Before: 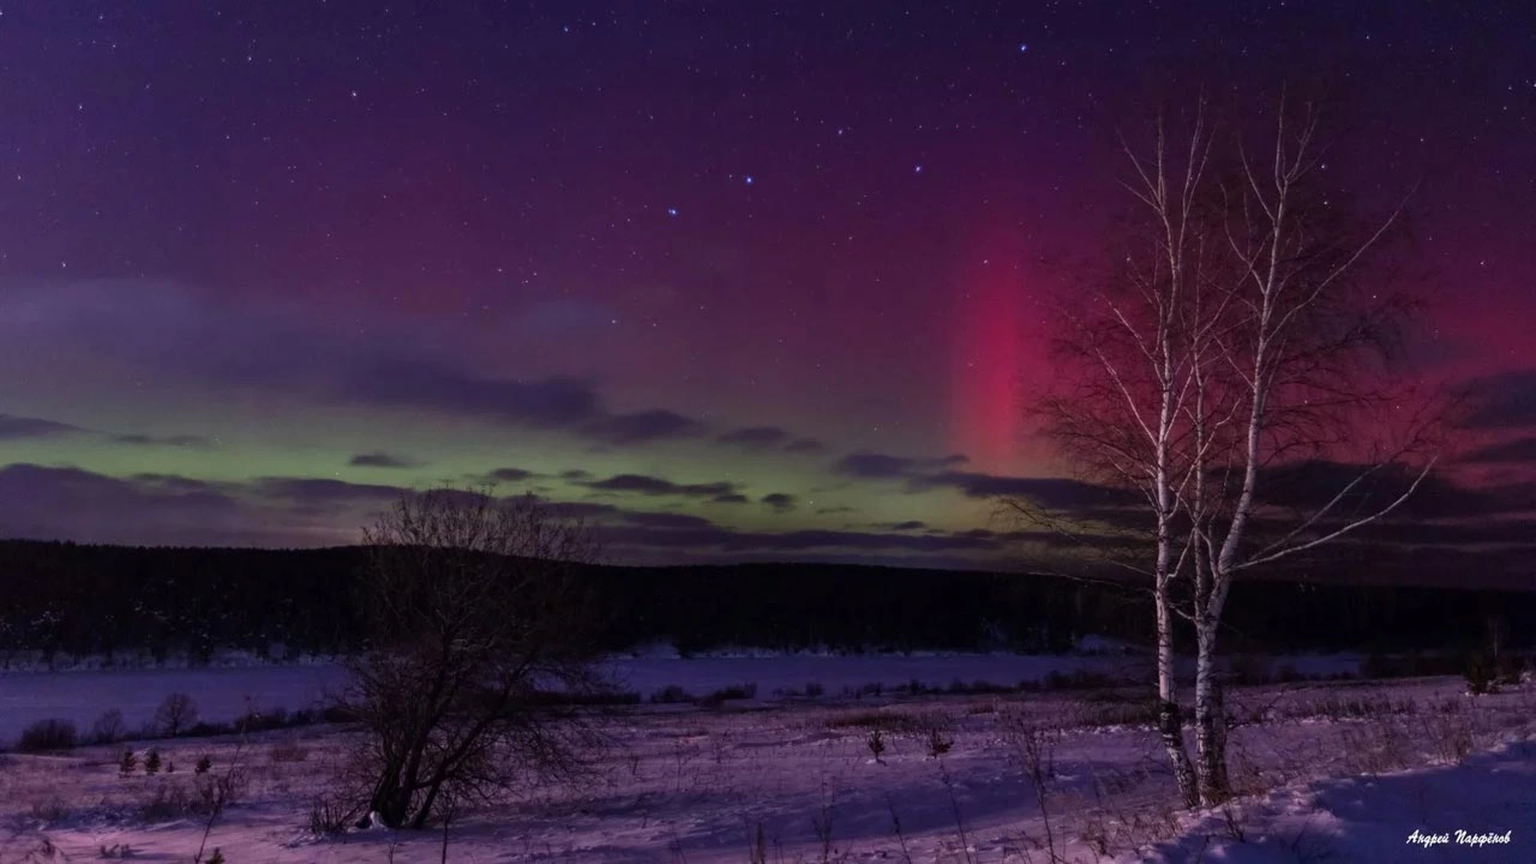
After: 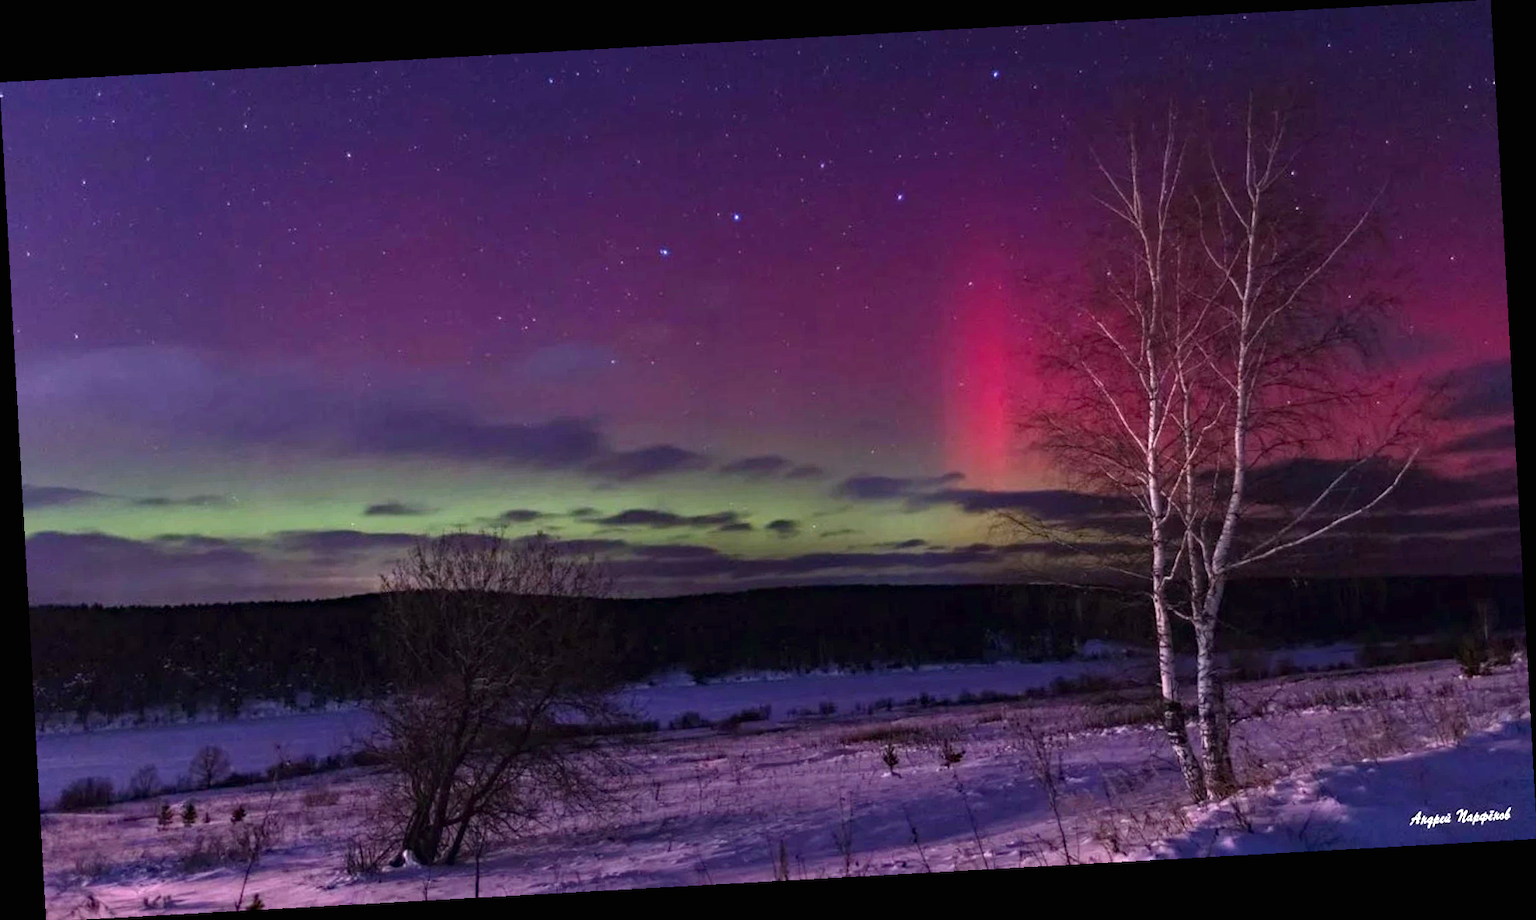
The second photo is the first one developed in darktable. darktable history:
haze removal: compatibility mode true, adaptive false
exposure: black level correction 0, exposure 0.95 EV, compensate exposure bias true, compensate highlight preservation false
rotate and perspective: rotation -3.18°, automatic cropping off
